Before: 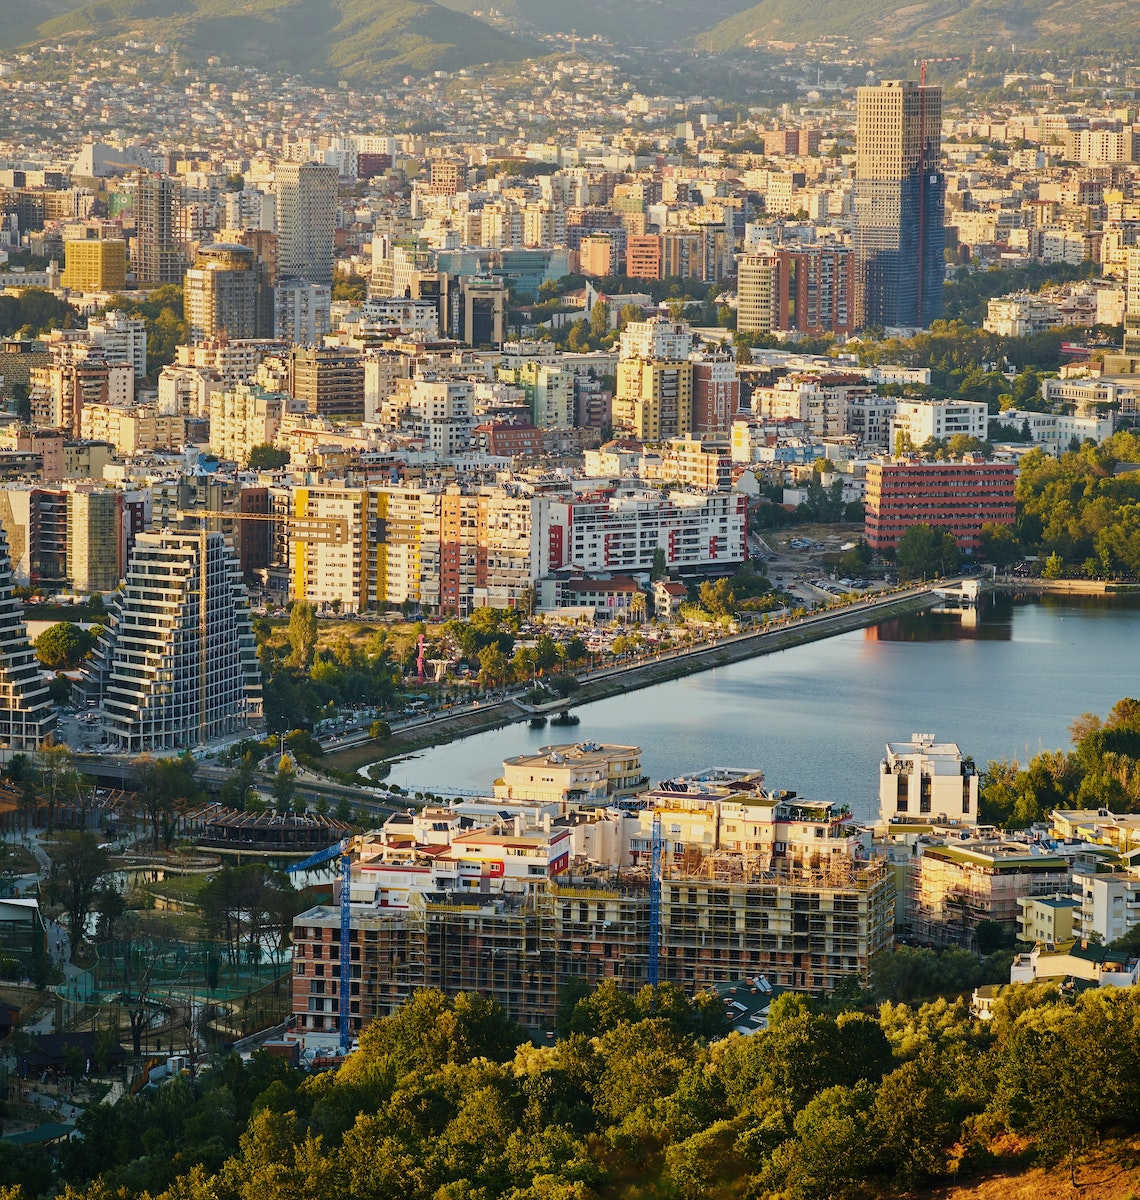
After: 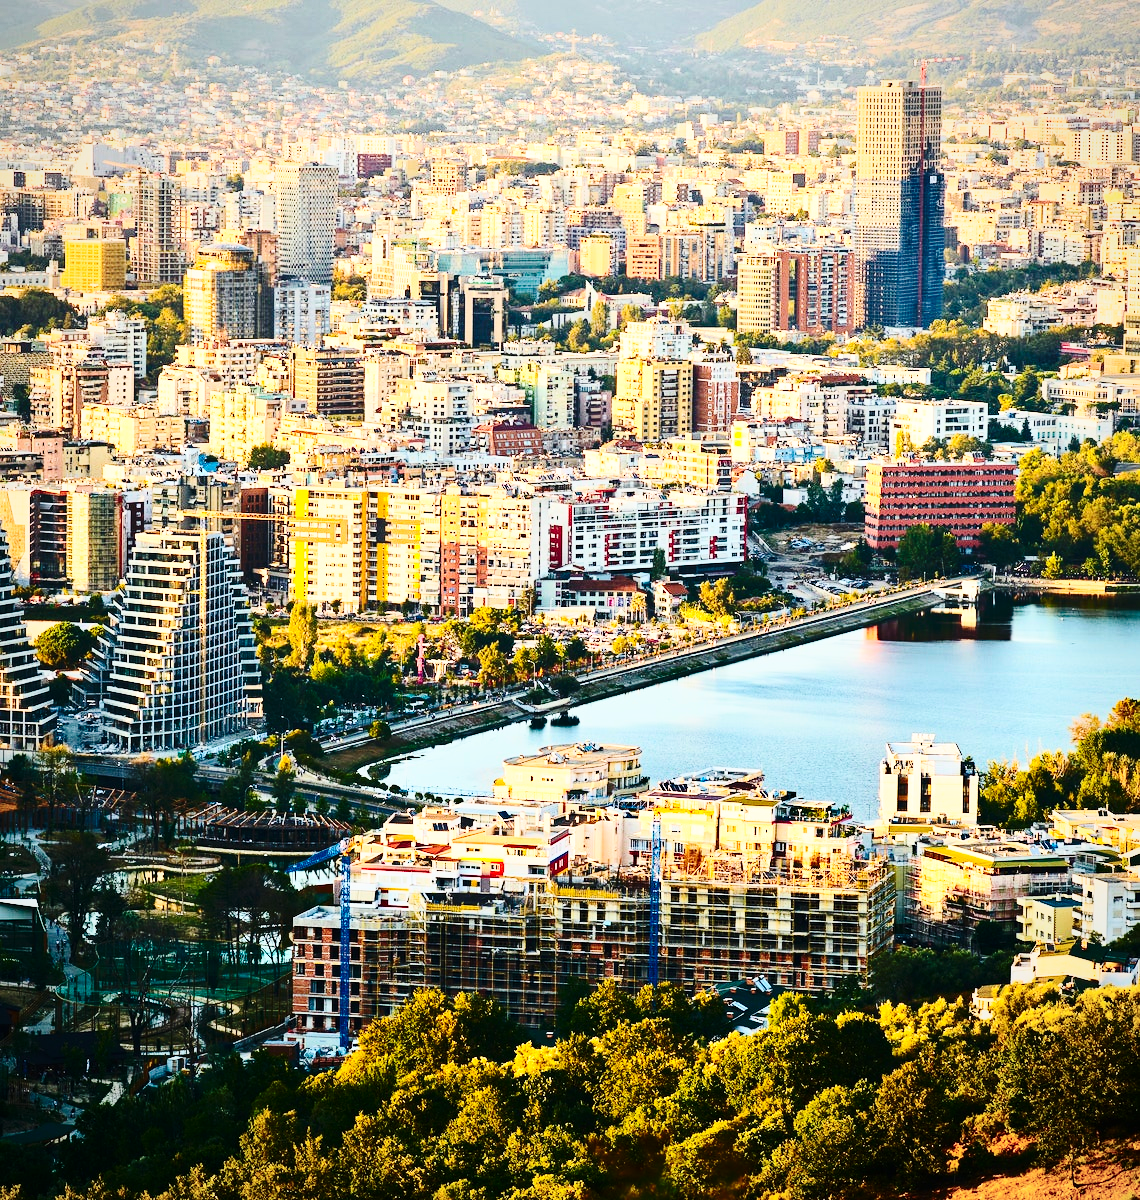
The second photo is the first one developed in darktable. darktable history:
haze removal: adaptive false
contrast brightness saturation: contrast 0.387, brightness 0.104
base curve: curves: ch0 [(0, 0) (0.036, 0.037) (0.121, 0.228) (0.46, 0.76) (0.859, 0.983) (1, 1)], preserve colors none
vignetting: fall-off radius 94.71%, brightness -0.467, saturation -0.309
